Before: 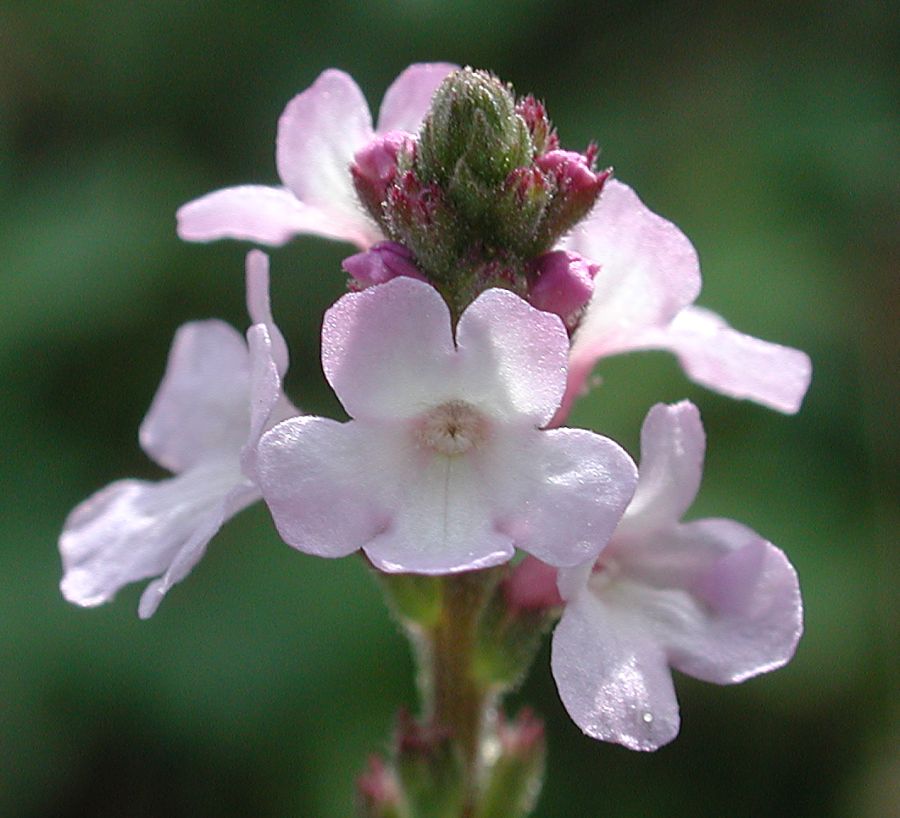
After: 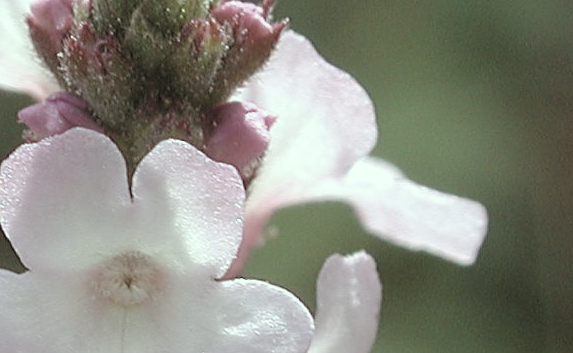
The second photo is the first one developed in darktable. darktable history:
contrast brightness saturation: brightness 0.18, saturation -0.5
rgb levels: mode RGB, independent channels, levels [[0, 0.5, 1], [0, 0.521, 1], [0, 0.536, 1]]
crop: left 36.005%, top 18.293%, right 0.31%, bottom 38.444%
color correction: highlights a* -8, highlights b* 3.1
